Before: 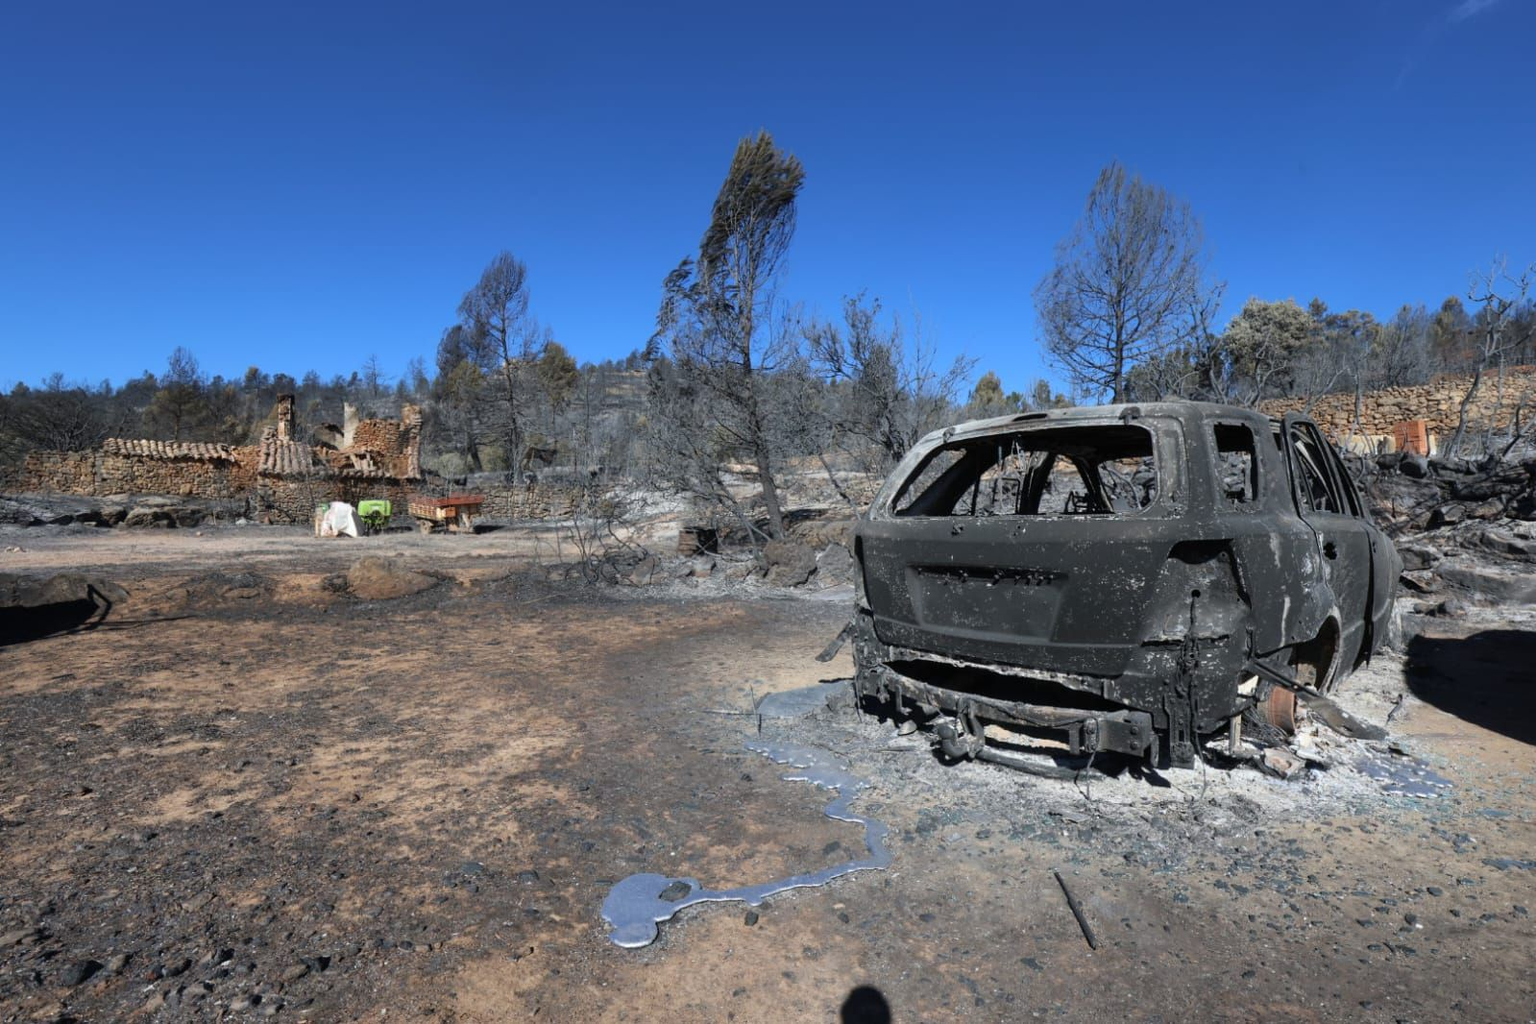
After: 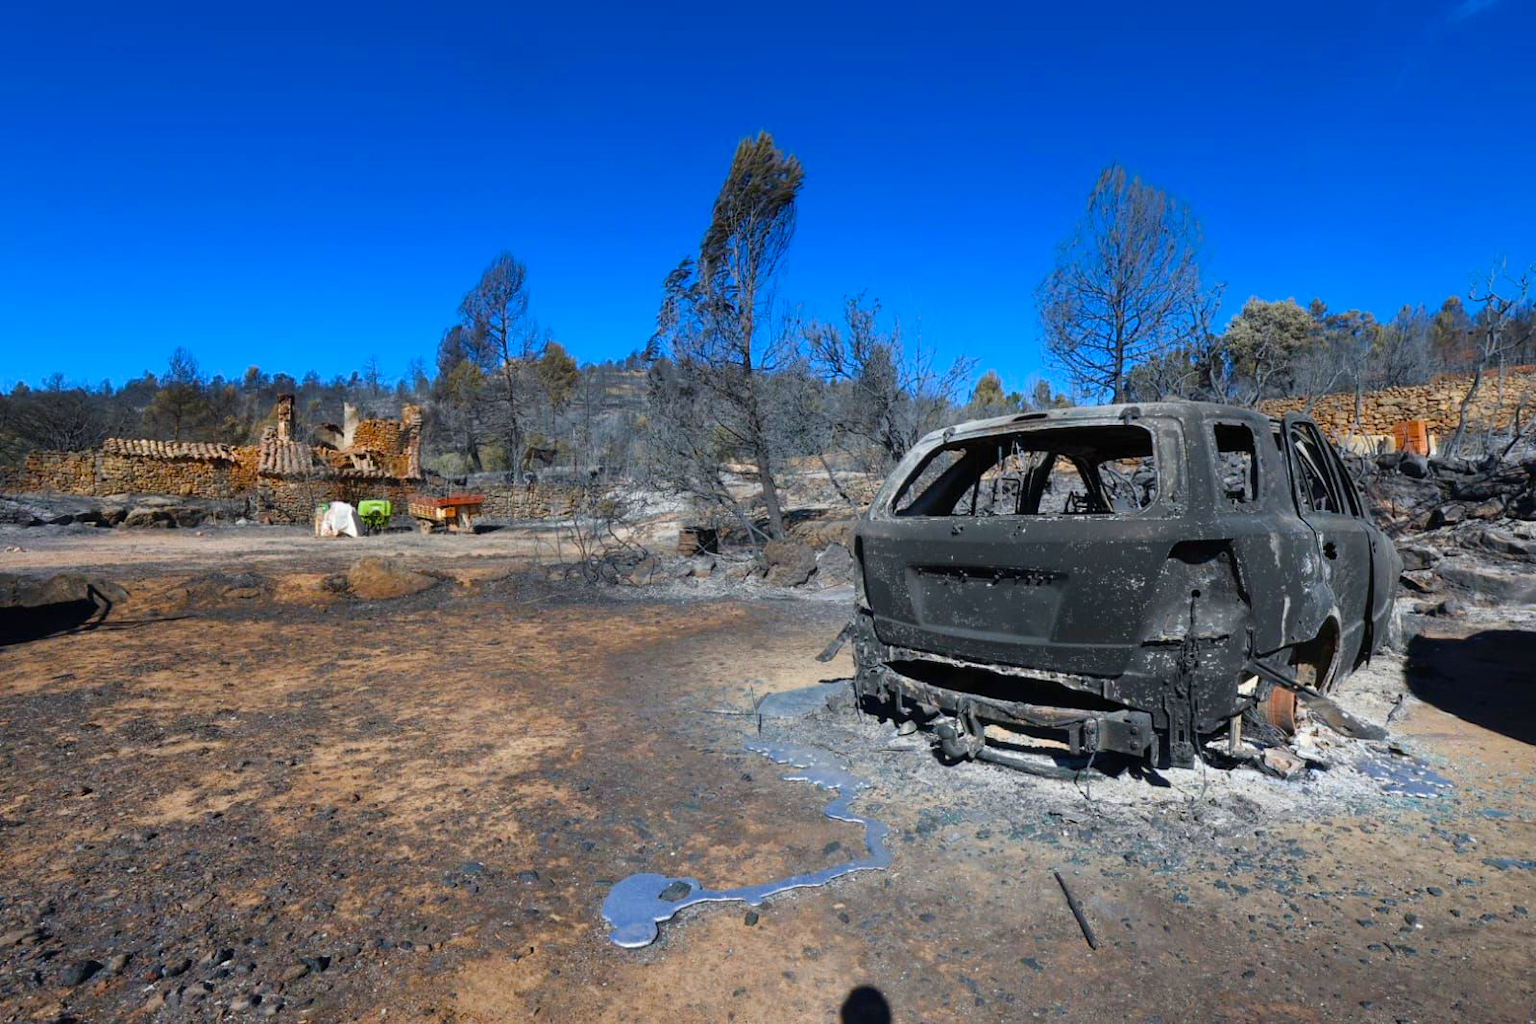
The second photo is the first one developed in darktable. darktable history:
color balance rgb: perceptual saturation grading › global saturation 39.585%, perceptual saturation grading › highlights -25.483%, perceptual saturation grading › mid-tones 35.304%, perceptual saturation grading › shadows 35.536%, global vibrance 20%
